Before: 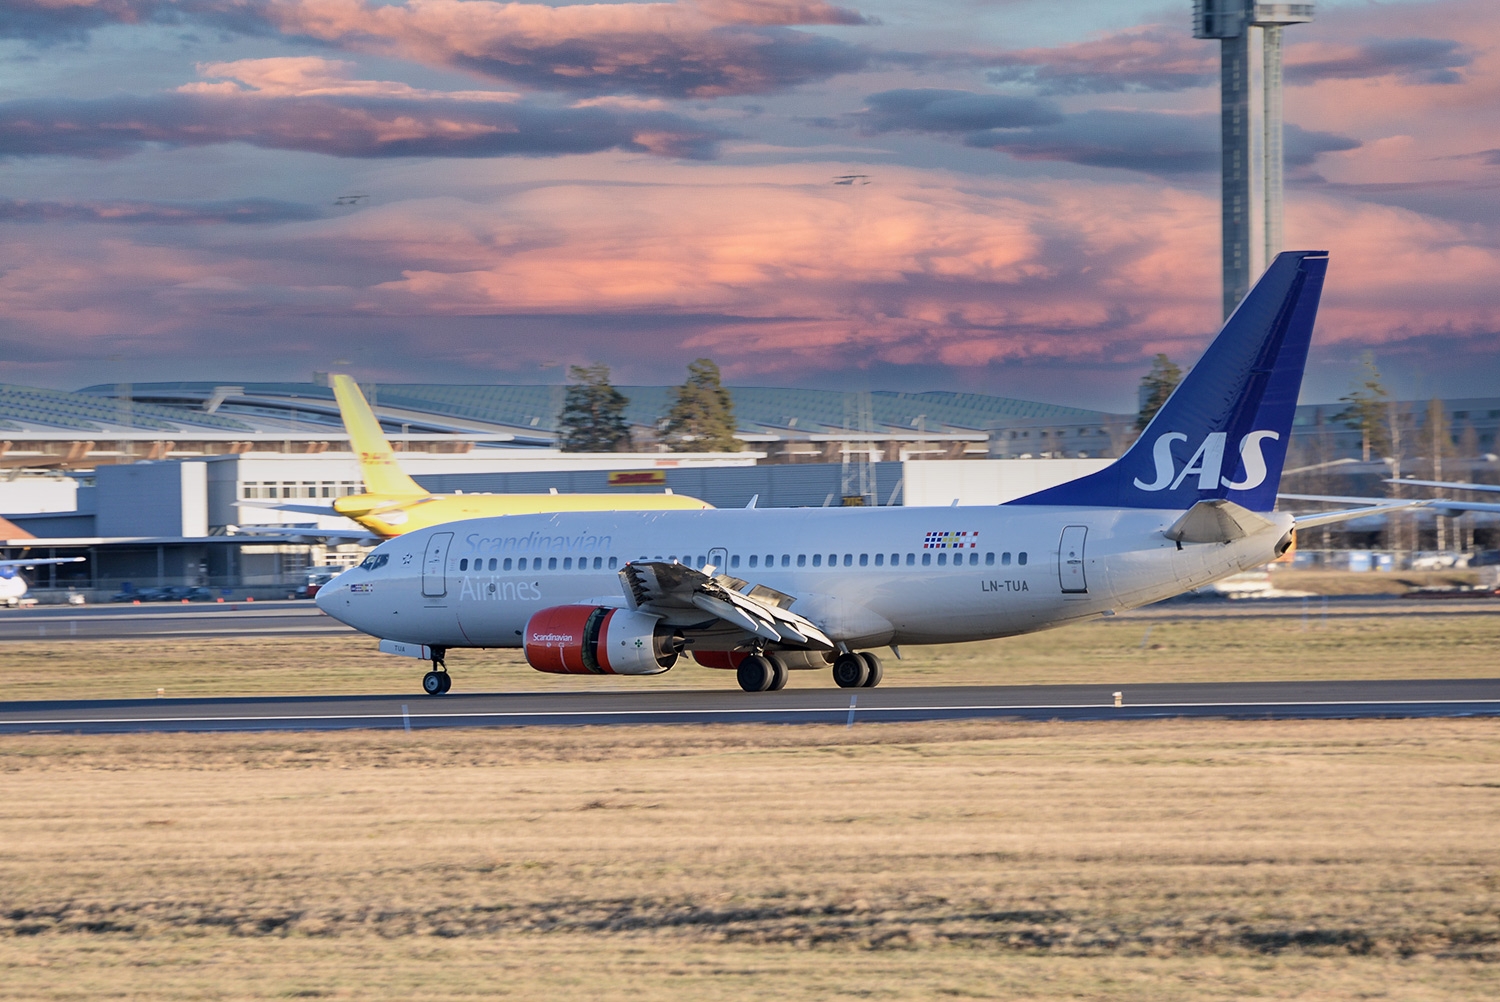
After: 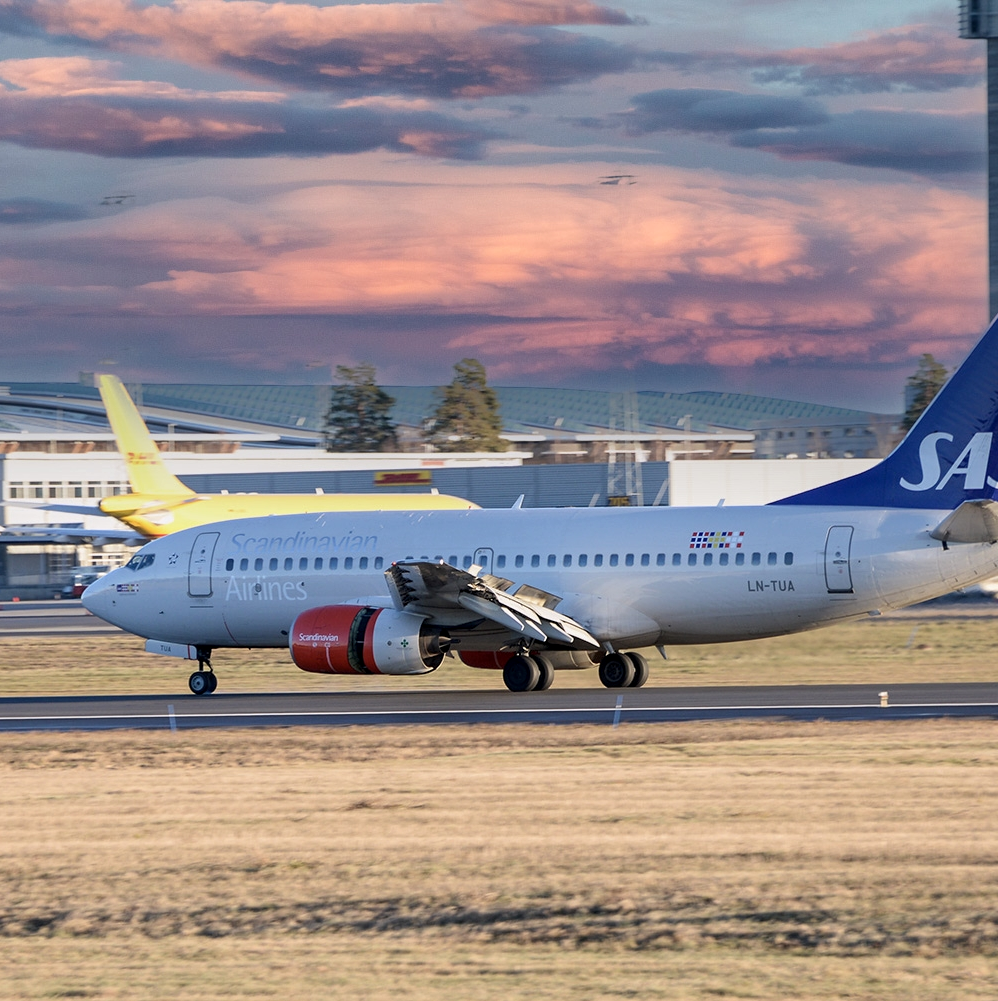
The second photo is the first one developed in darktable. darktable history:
local contrast: highlights 102%, shadows 101%, detail 120%, midtone range 0.2
crop and rotate: left 15.633%, right 17.773%
